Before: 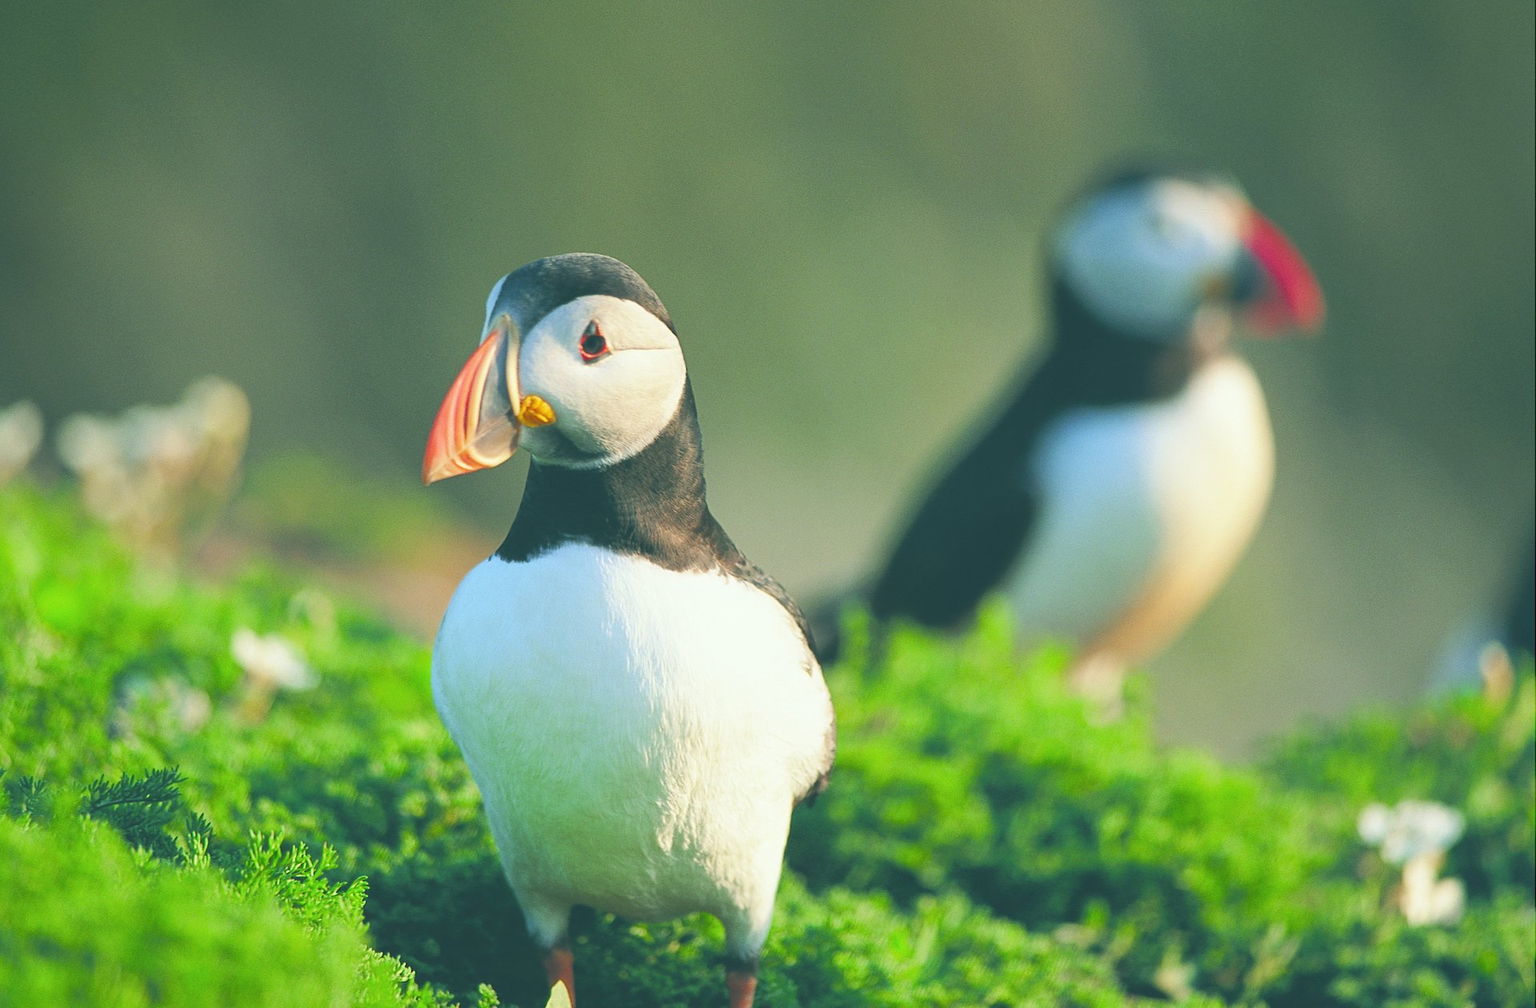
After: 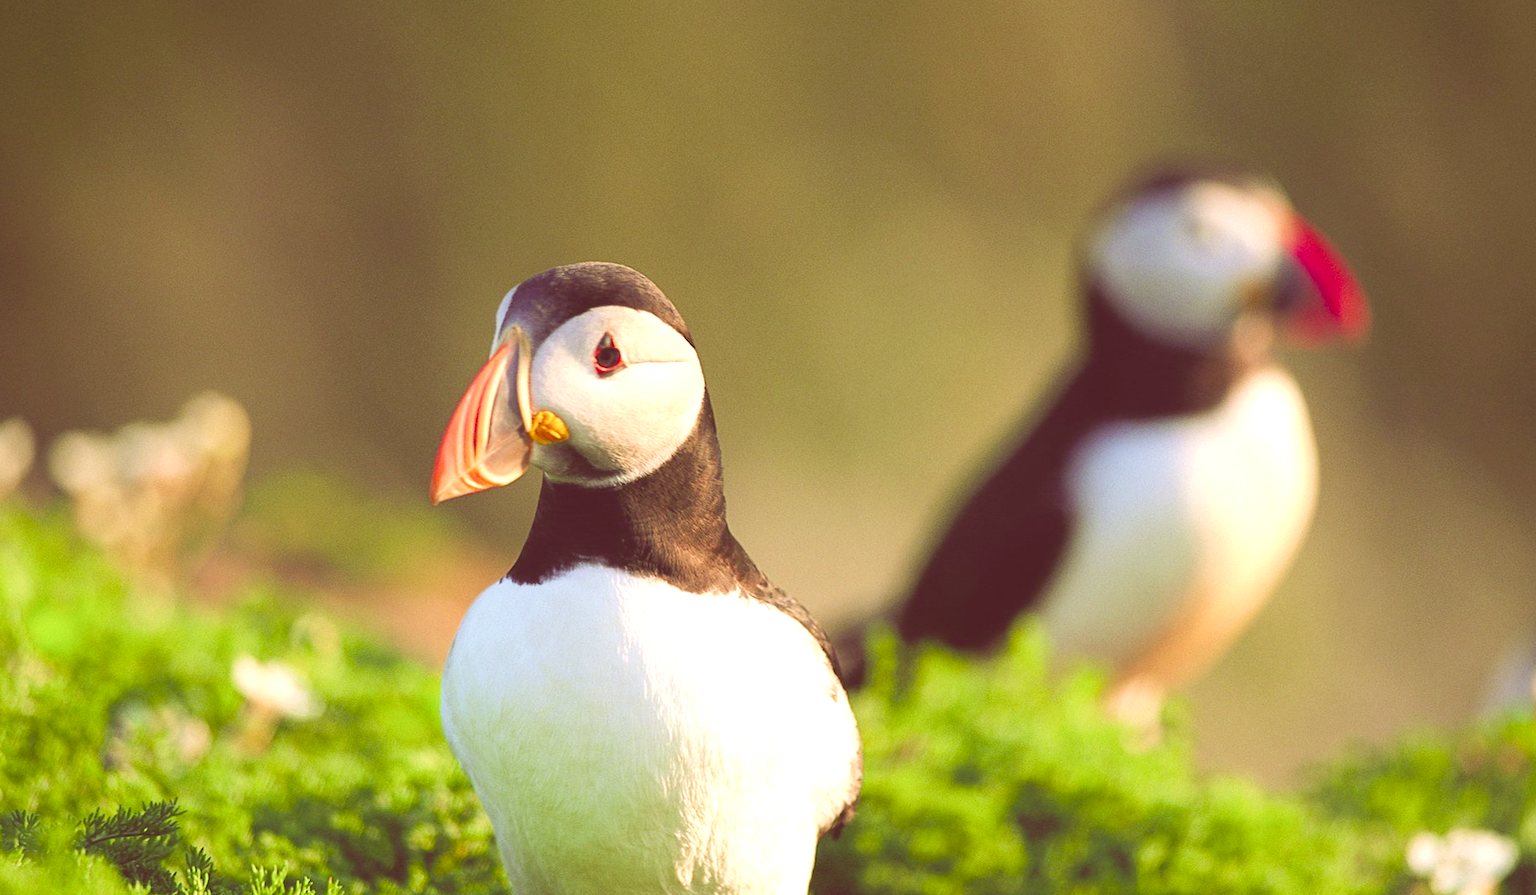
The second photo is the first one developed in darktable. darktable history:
color correction: highlights a* 9.16, highlights b* 8.75, shadows a* 39.44, shadows b* 39.7, saturation 0.786
crop and rotate: angle 0.225°, left 0.354%, right 3.132%, bottom 14.252%
tone equalizer: -8 EV -0.418 EV, -7 EV -0.357 EV, -6 EV -0.295 EV, -5 EV -0.244 EV, -3 EV 0.193 EV, -2 EV 0.34 EV, -1 EV 0.394 EV, +0 EV 0.418 EV, smoothing diameter 2.12%, edges refinement/feathering 15.72, mask exposure compensation -1.57 EV, filter diffusion 5
velvia: on, module defaults
color balance rgb: shadows lift › luminance -29.112%, shadows lift › chroma 15.197%, shadows lift › hue 269.03°, power › hue 71.67°, perceptual saturation grading › global saturation 25.889%, perceptual saturation grading › highlights -28.106%, perceptual saturation grading › shadows 33.83%, global vibrance 20%
